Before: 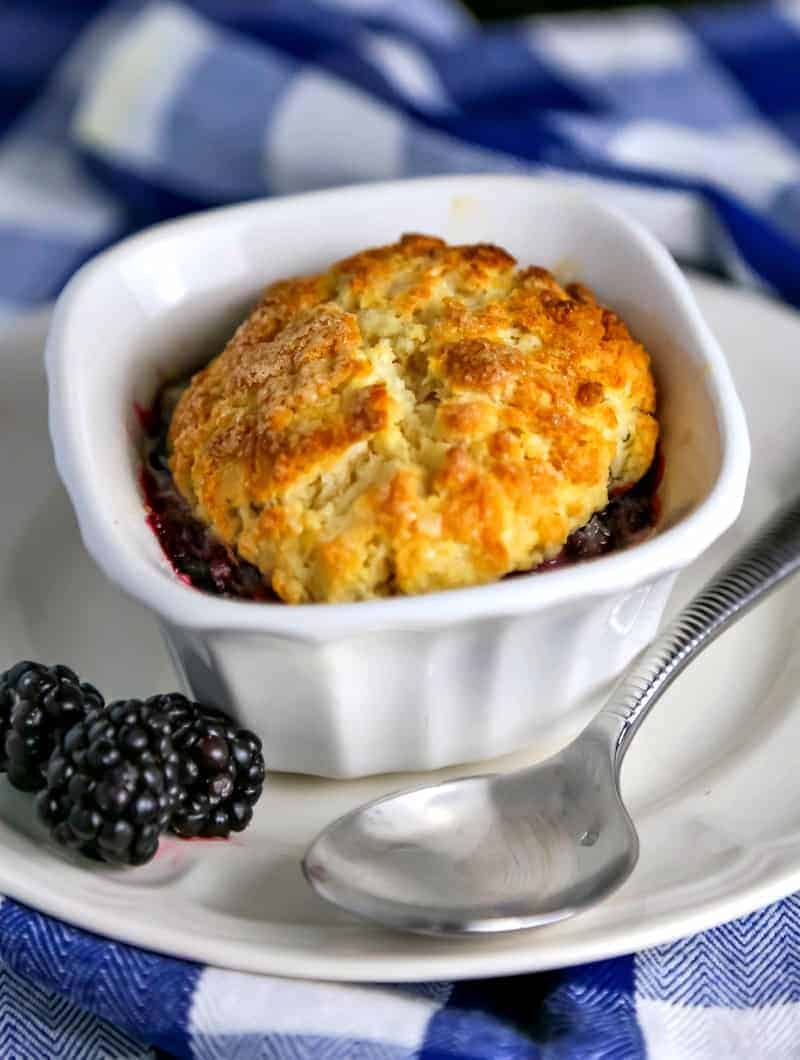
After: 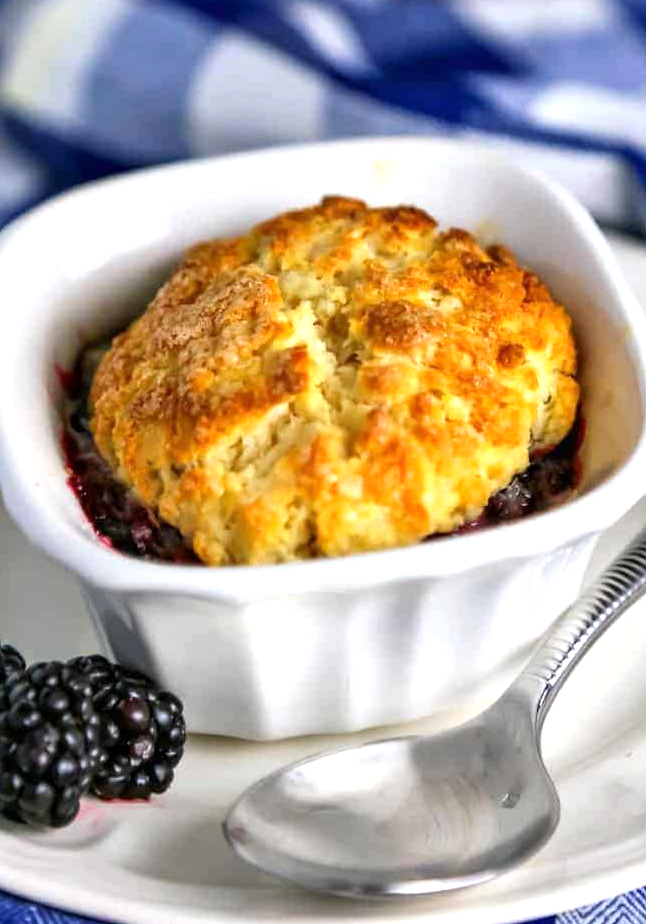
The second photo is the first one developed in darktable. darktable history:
crop: left 9.957%, top 3.625%, right 9.189%, bottom 9.204%
exposure: exposure 0.405 EV, compensate exposure bias true, compensate highlight preservation false
